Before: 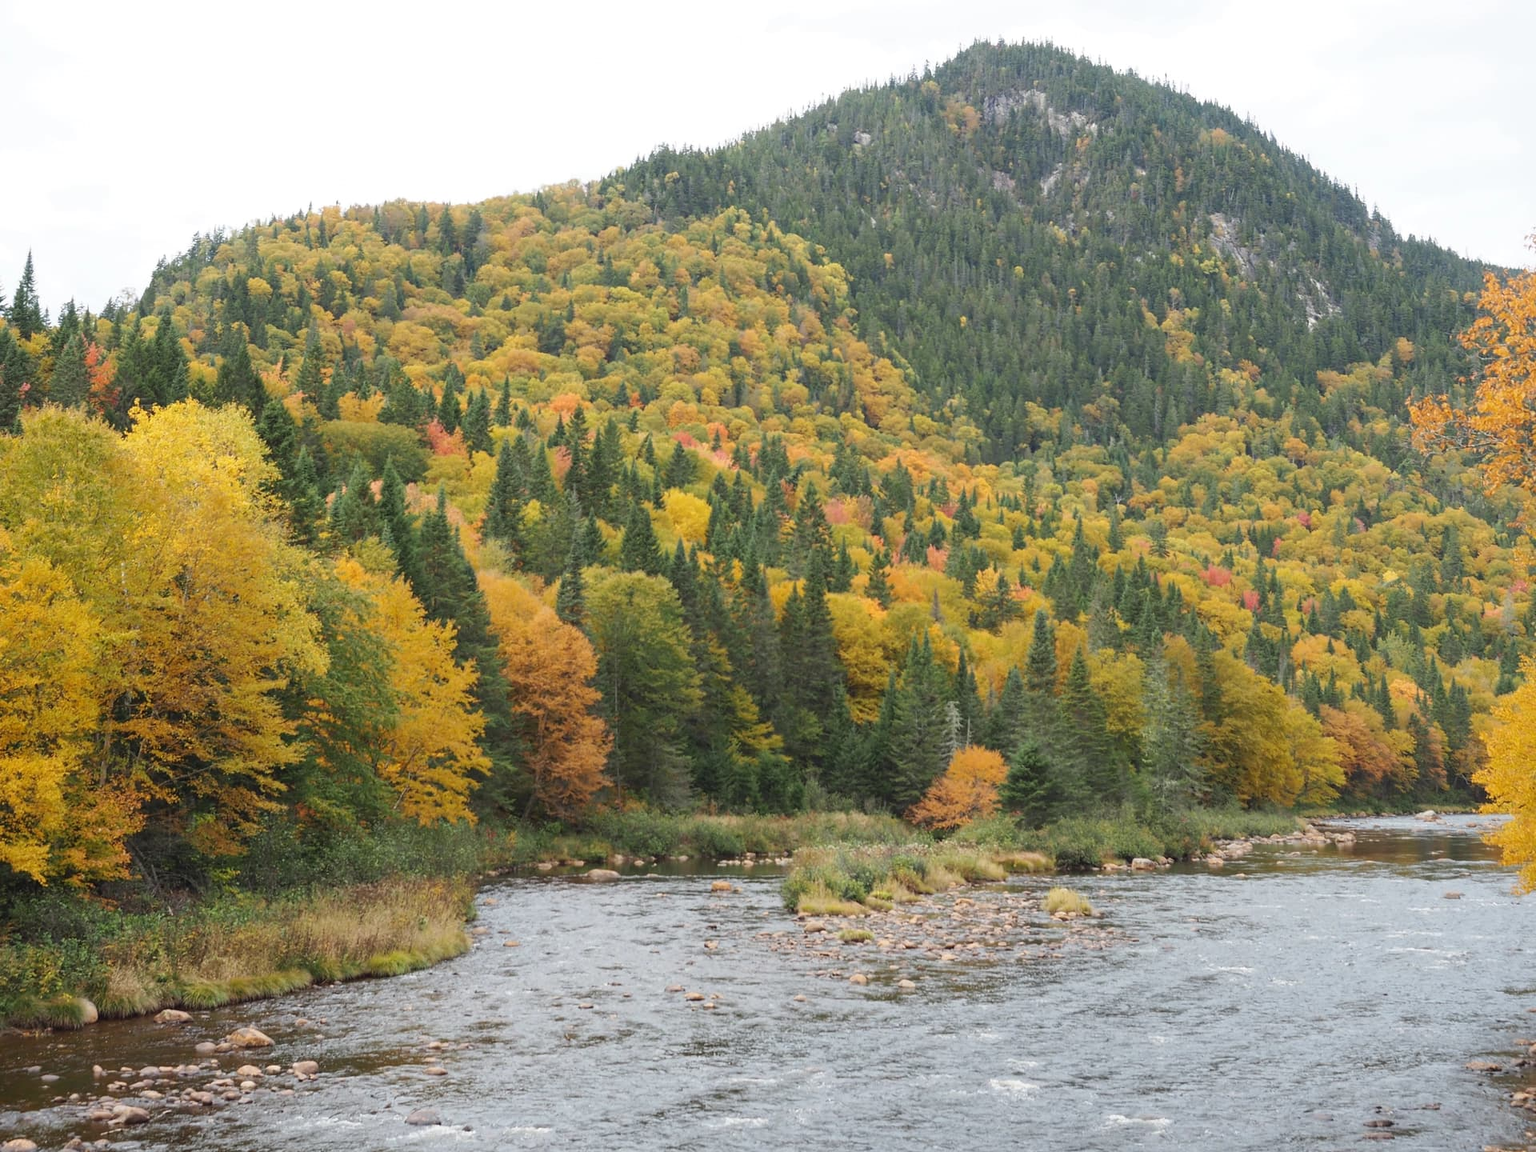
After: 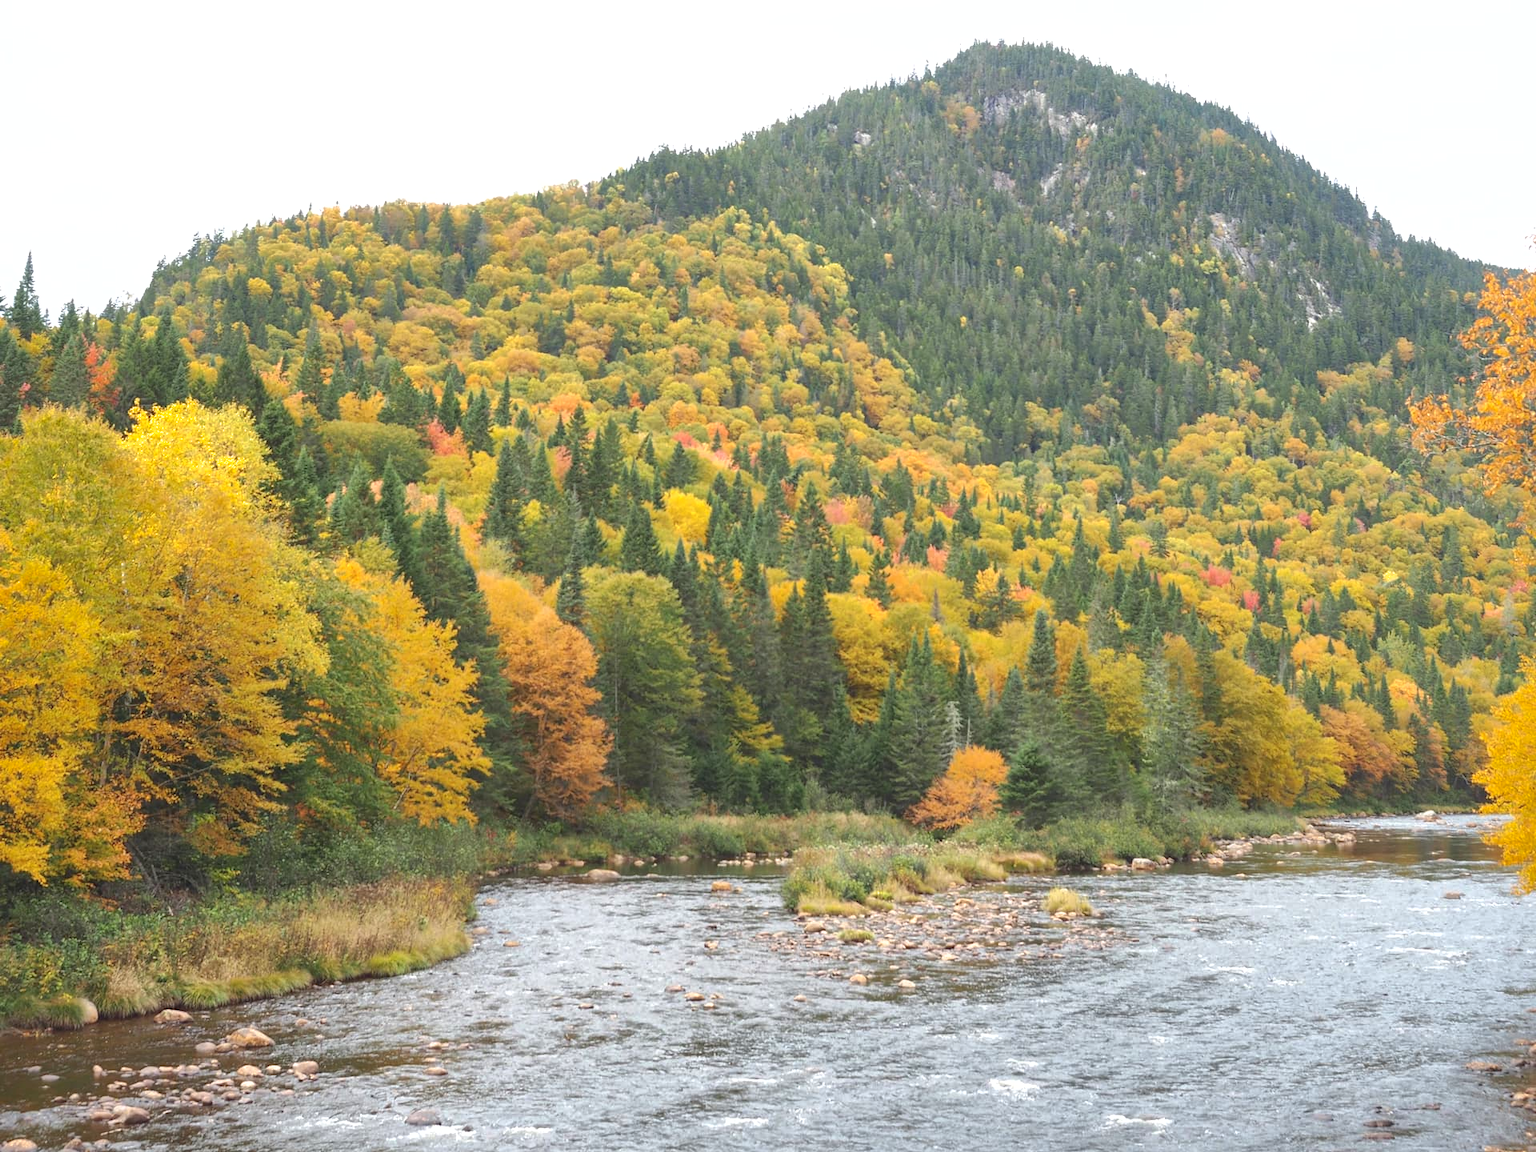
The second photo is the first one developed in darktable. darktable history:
exposure: black level correction -0.001, exposure 0.547 EV, compensate highlight preservation false
shadows and highlights: on, module defaults
